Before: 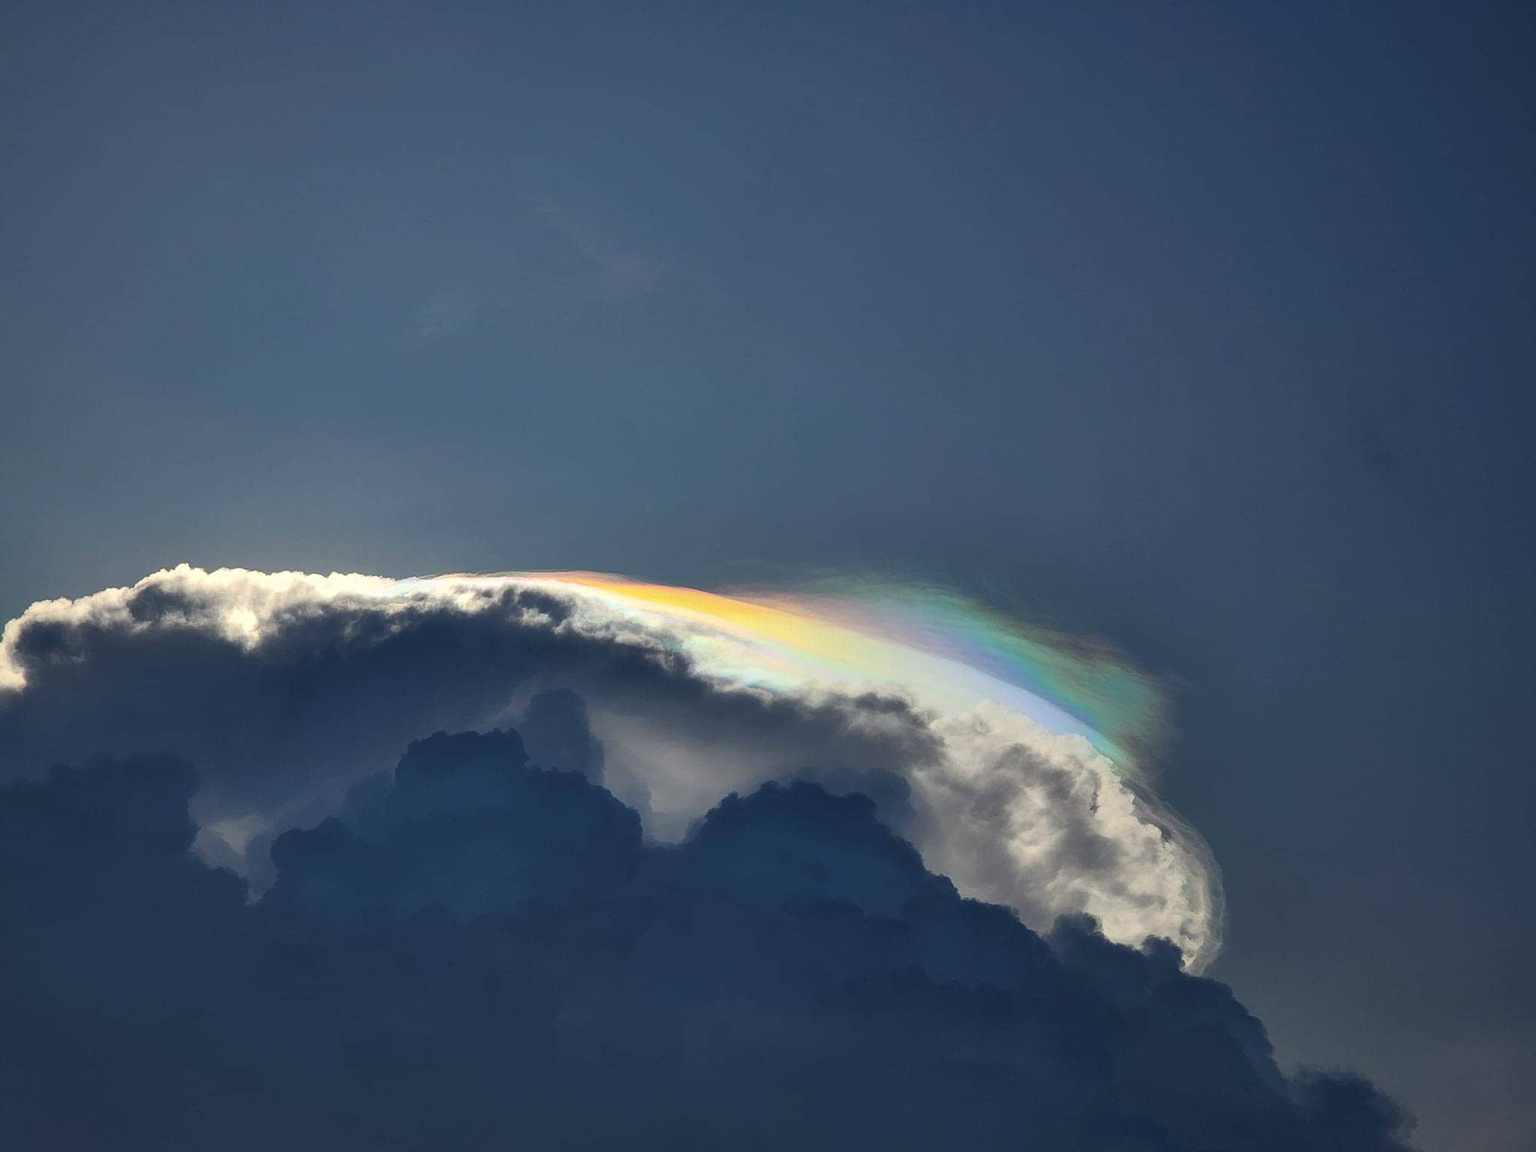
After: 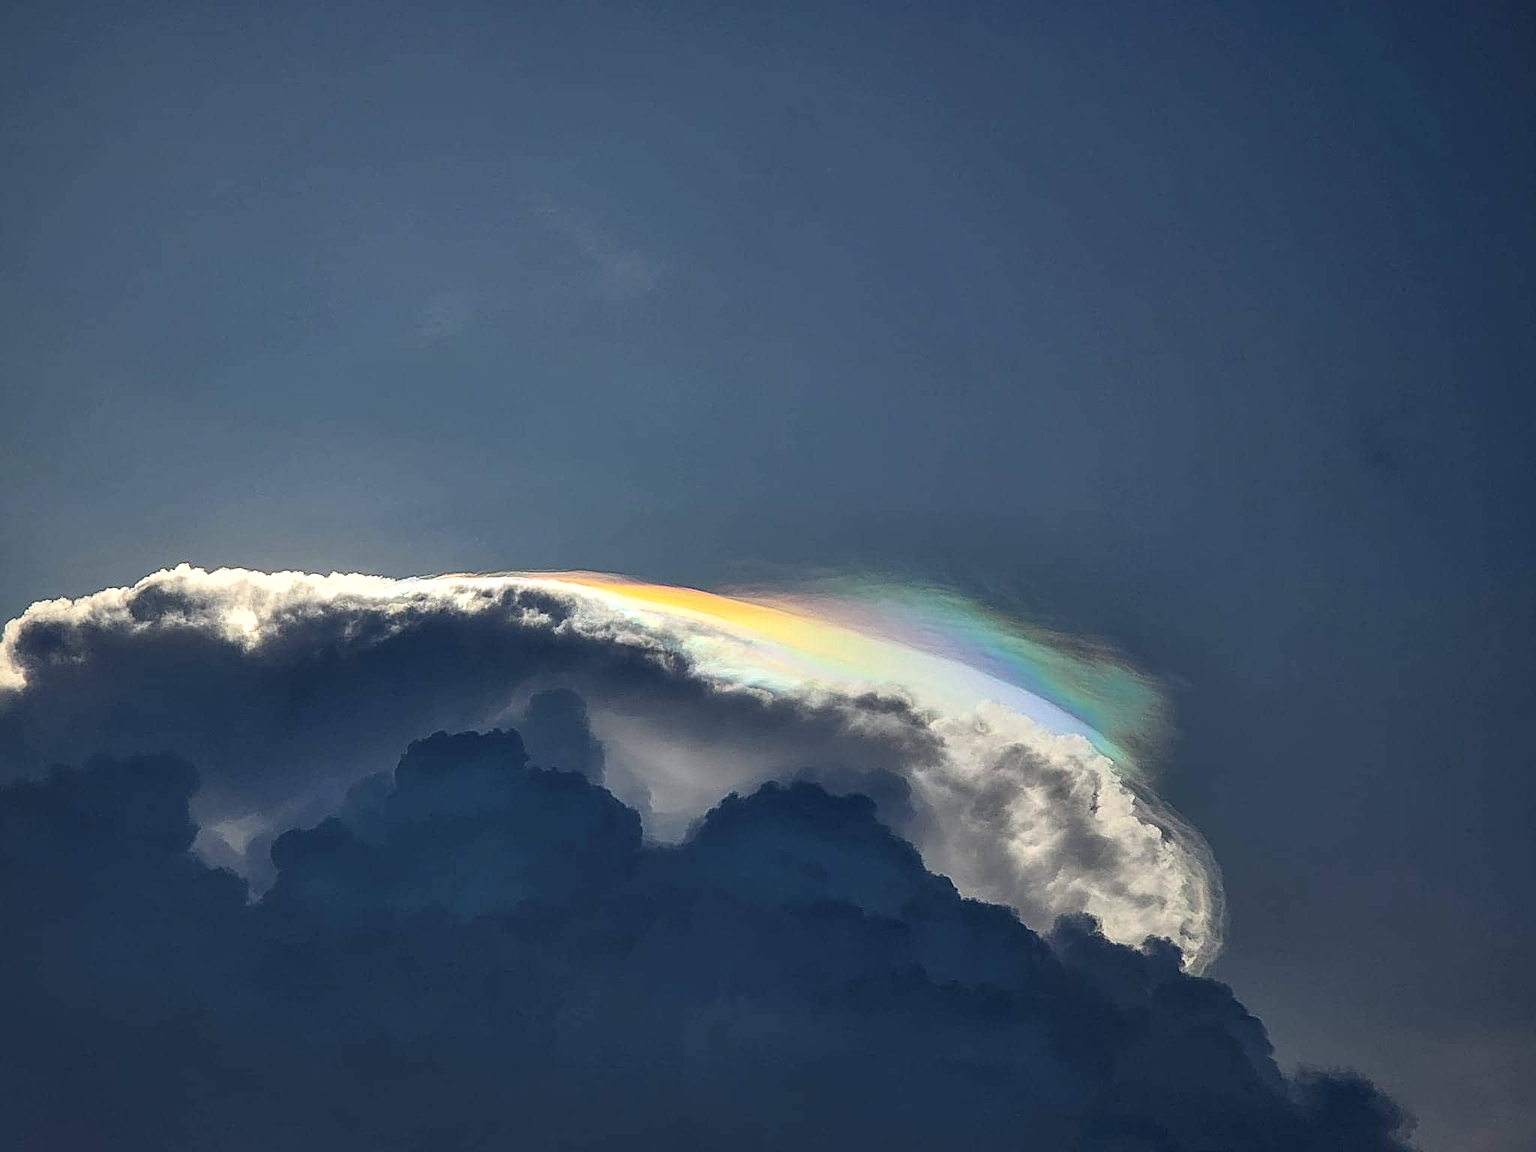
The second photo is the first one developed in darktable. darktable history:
sharpen: radius 2.584, amount 0.688
local contrast: detail 130%
